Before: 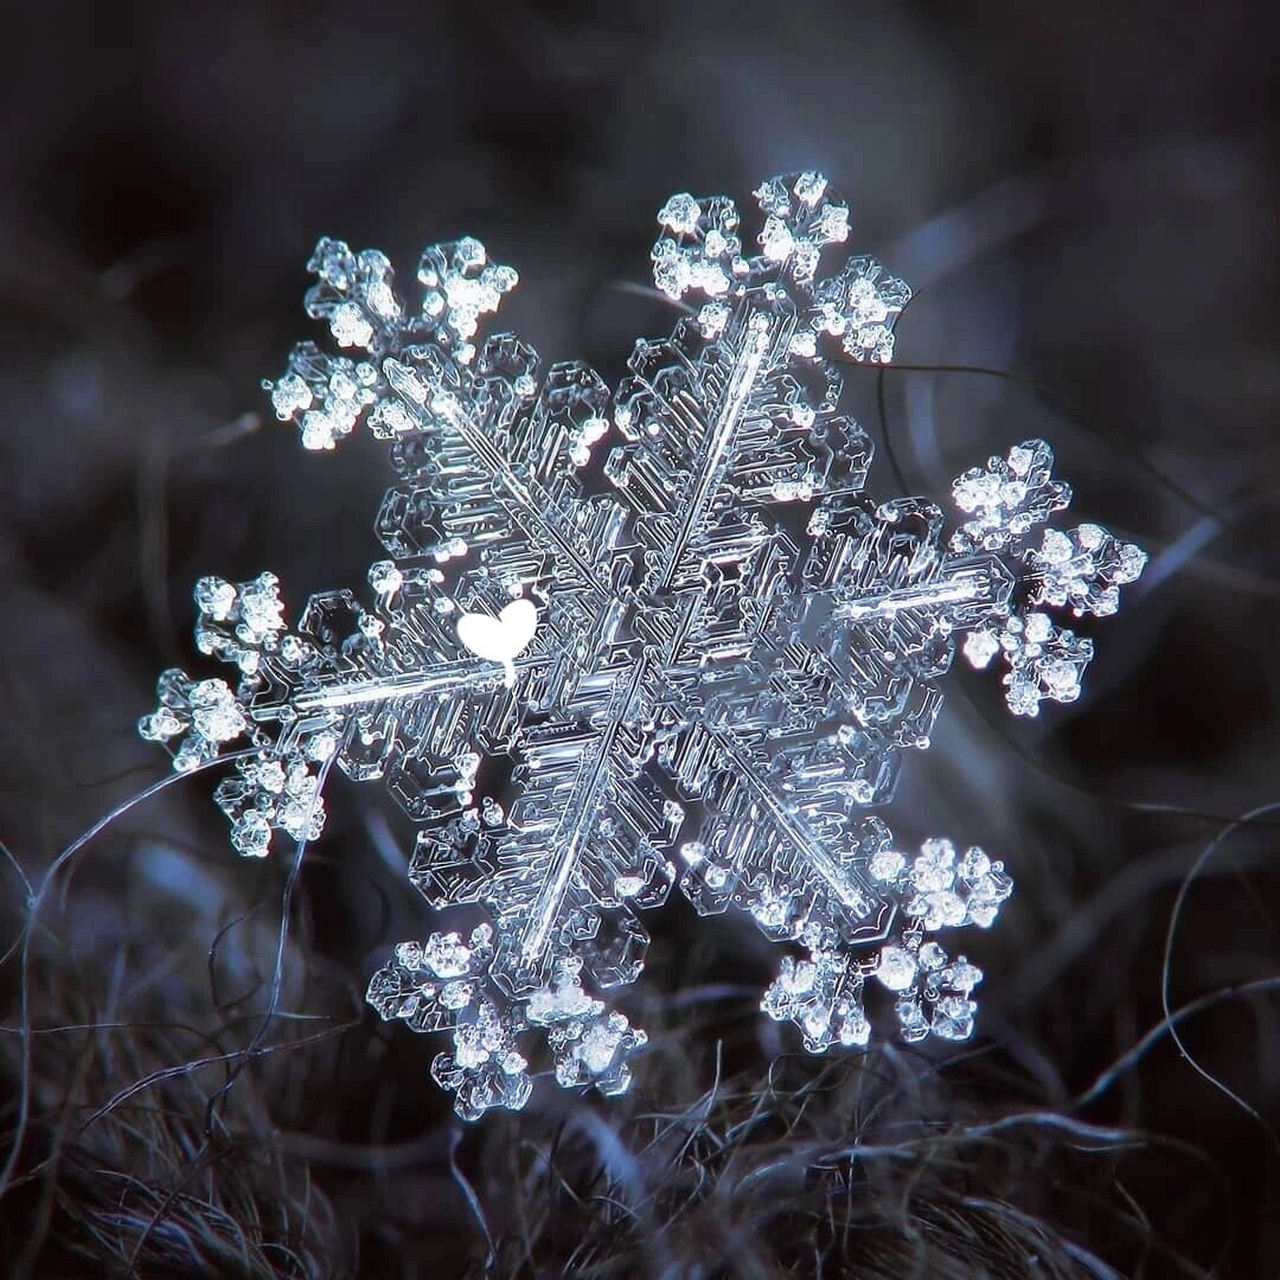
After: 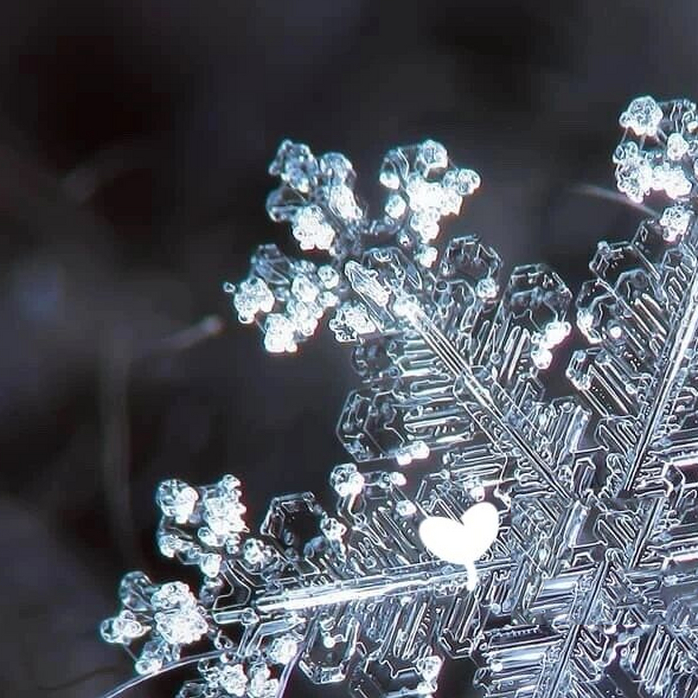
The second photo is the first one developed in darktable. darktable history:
crop and rotate: left 3.04%, top 7.596%, right 42.379%, bottom 37.868%
